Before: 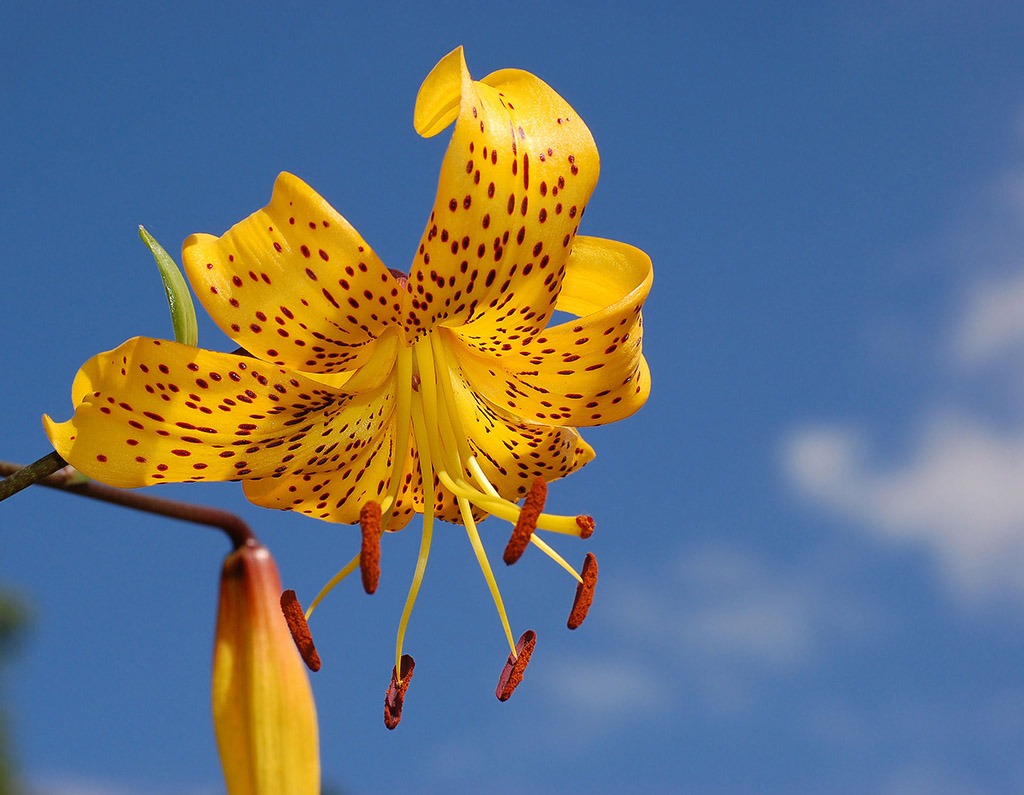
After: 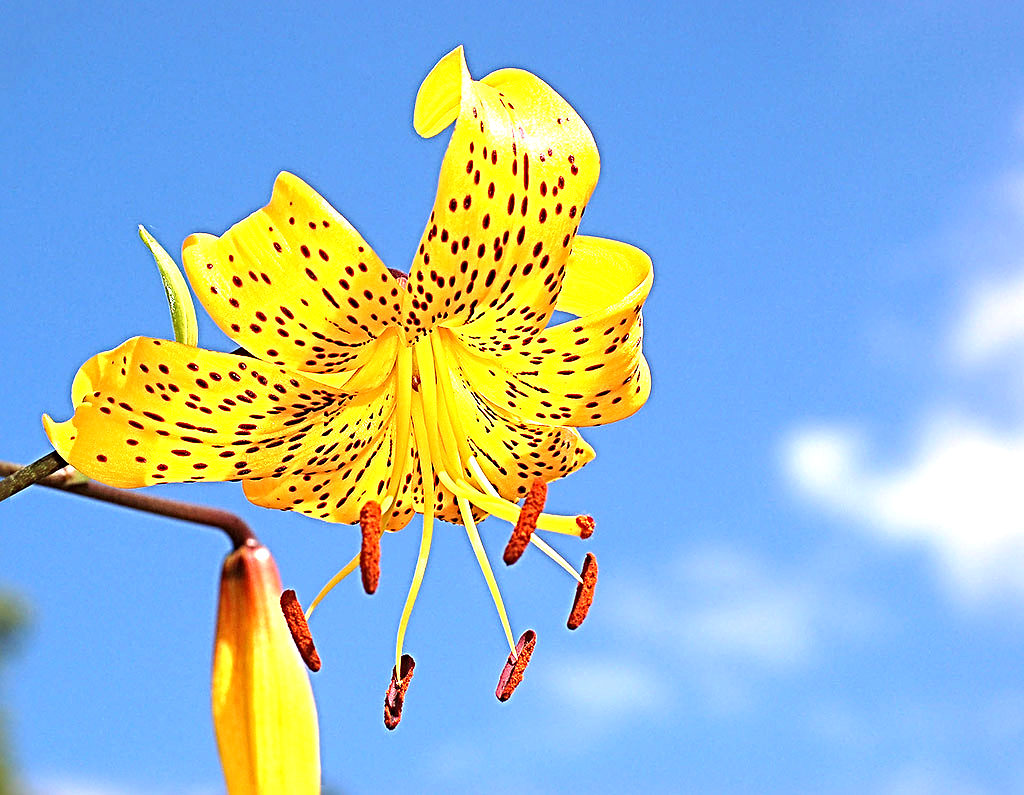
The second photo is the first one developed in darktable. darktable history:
sharpen: radius 3.69, amount 0.928
exposure: black level correction 0, exposure 1.55 EV, compensate exposure bias true, compensate highlight preservation false
